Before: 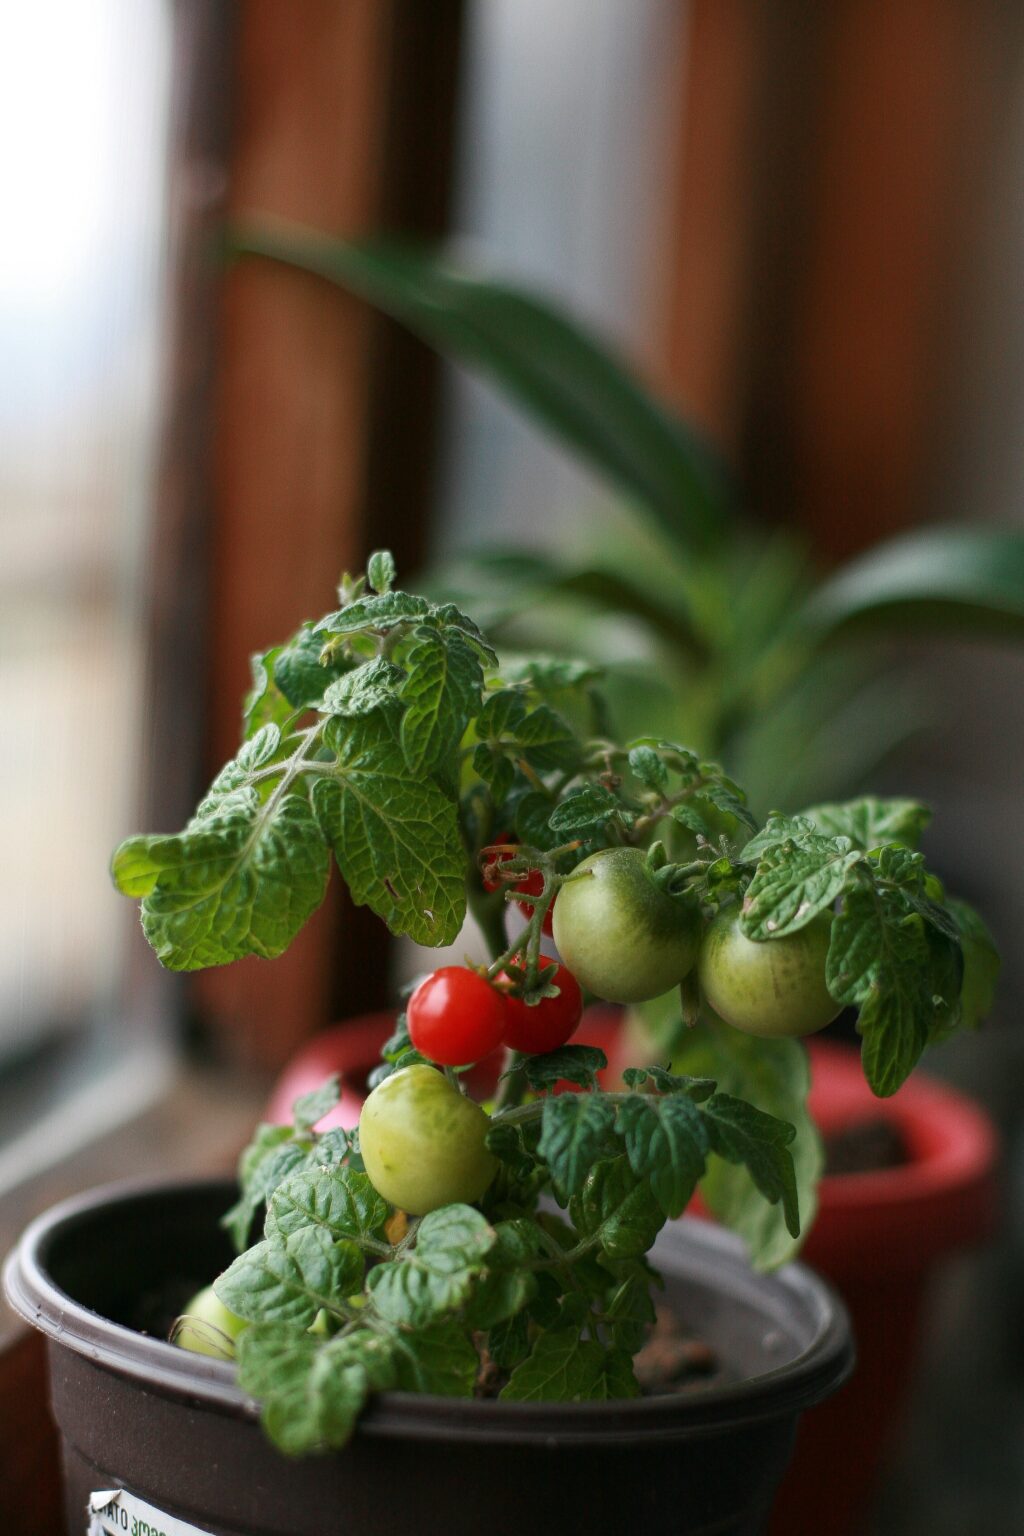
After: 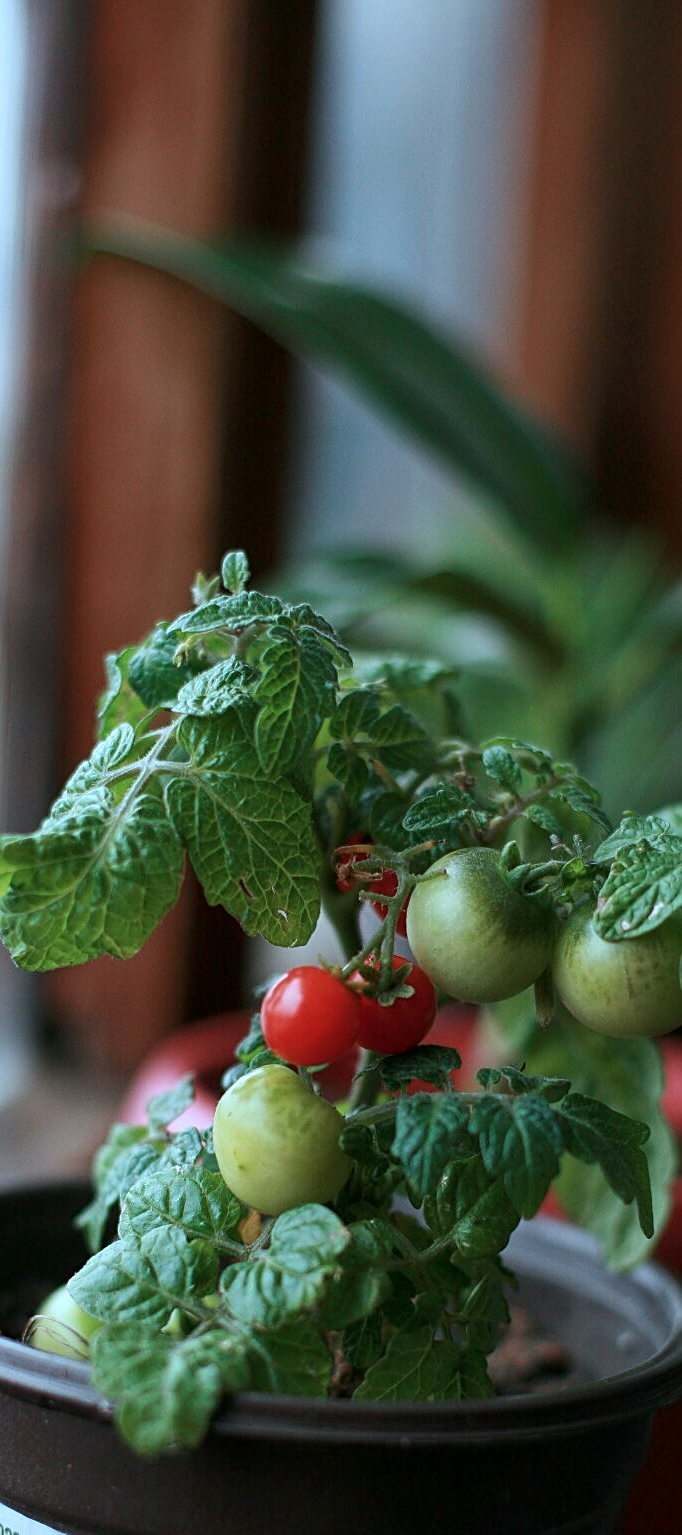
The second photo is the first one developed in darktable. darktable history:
crop and rotate: left 14.355%, right 18.966%
sharpen: on, module defaults
local contrast: highlights 103%, shadows 97%, detail 119%, midtone range 0.2
color correction: highlights a* -9.58, highlights b* -21.2
